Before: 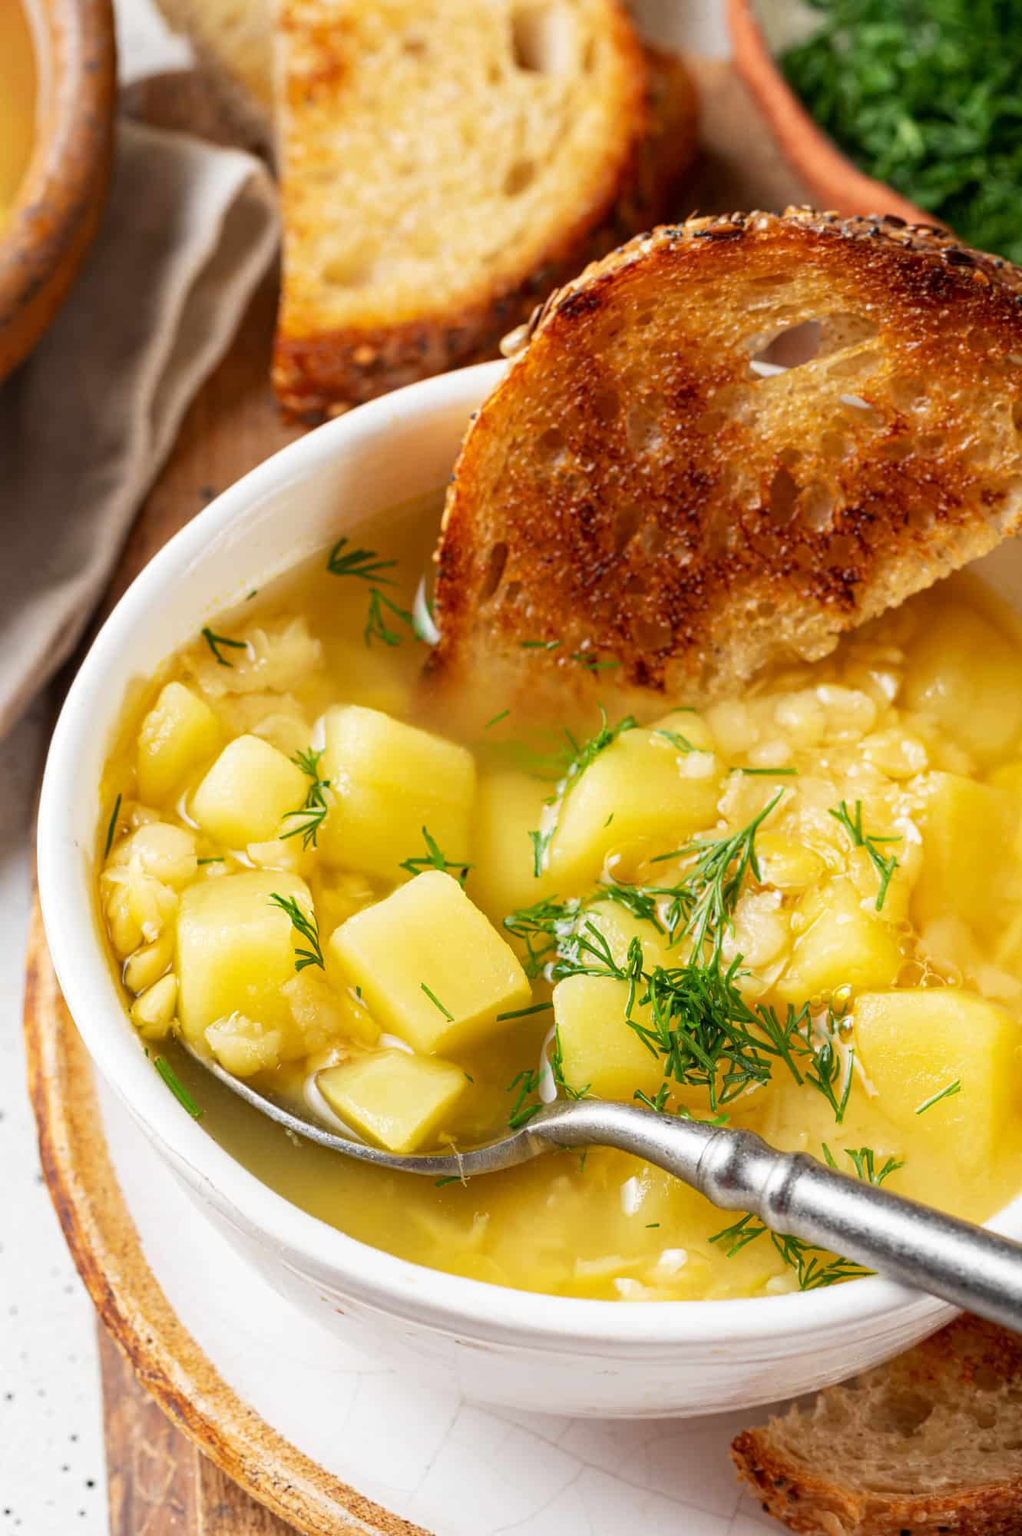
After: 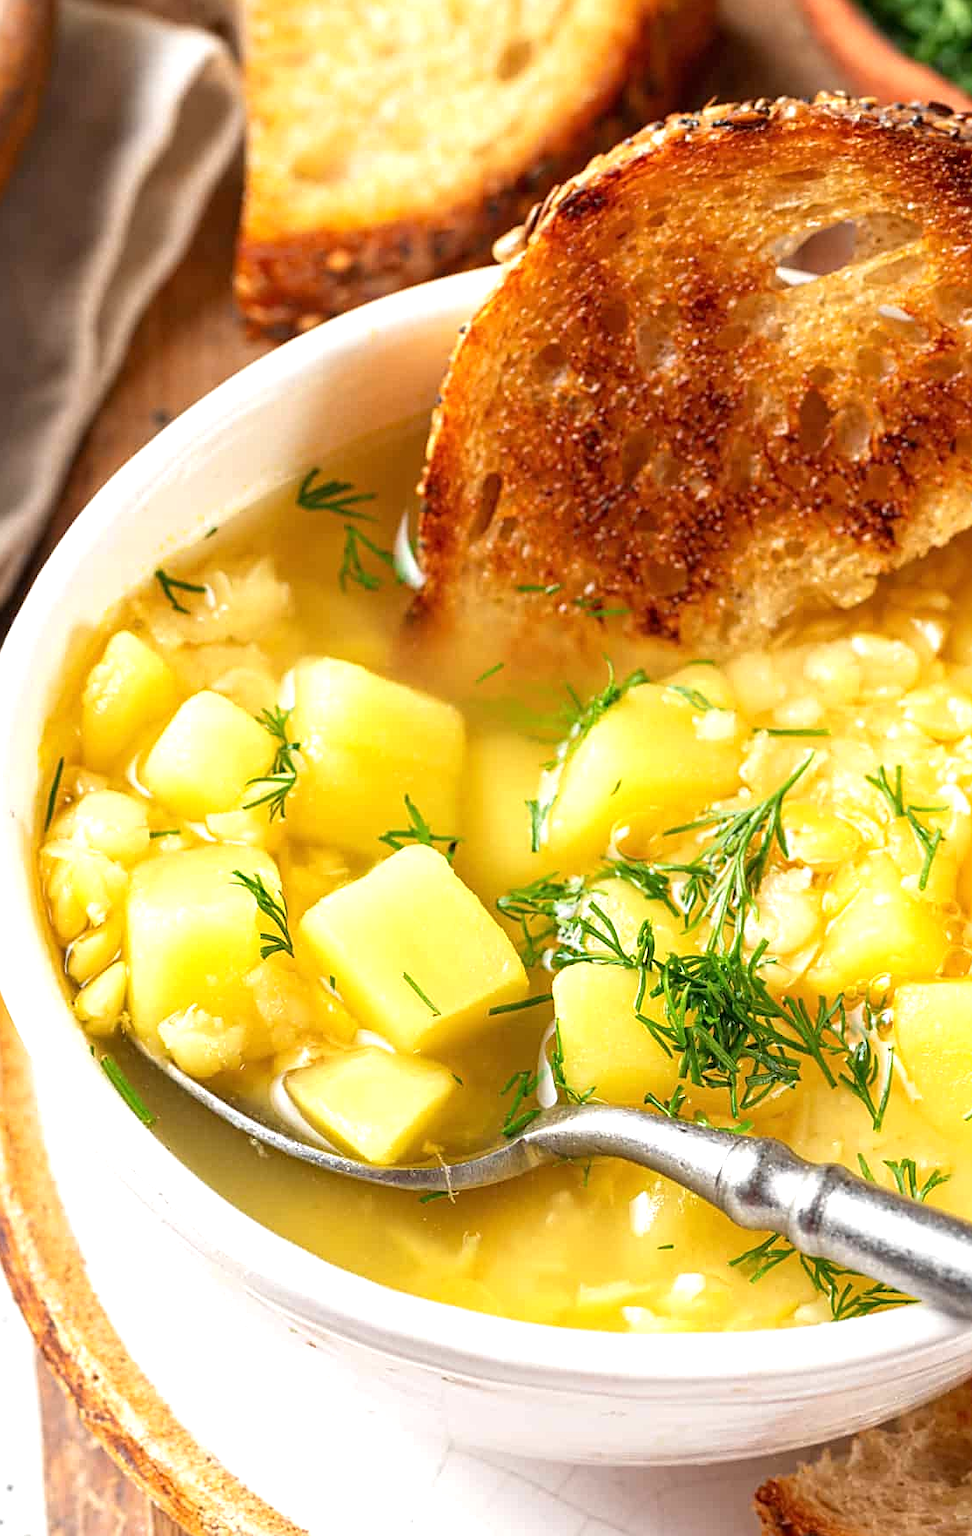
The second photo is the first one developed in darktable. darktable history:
exposure: black level correction 0, exposure 0.5 EV, compensate highlight preservation false
crop: left 6.446%, top 8.188%, right 9.538%, bottom 3.548%
sharpen: on, module defaults
